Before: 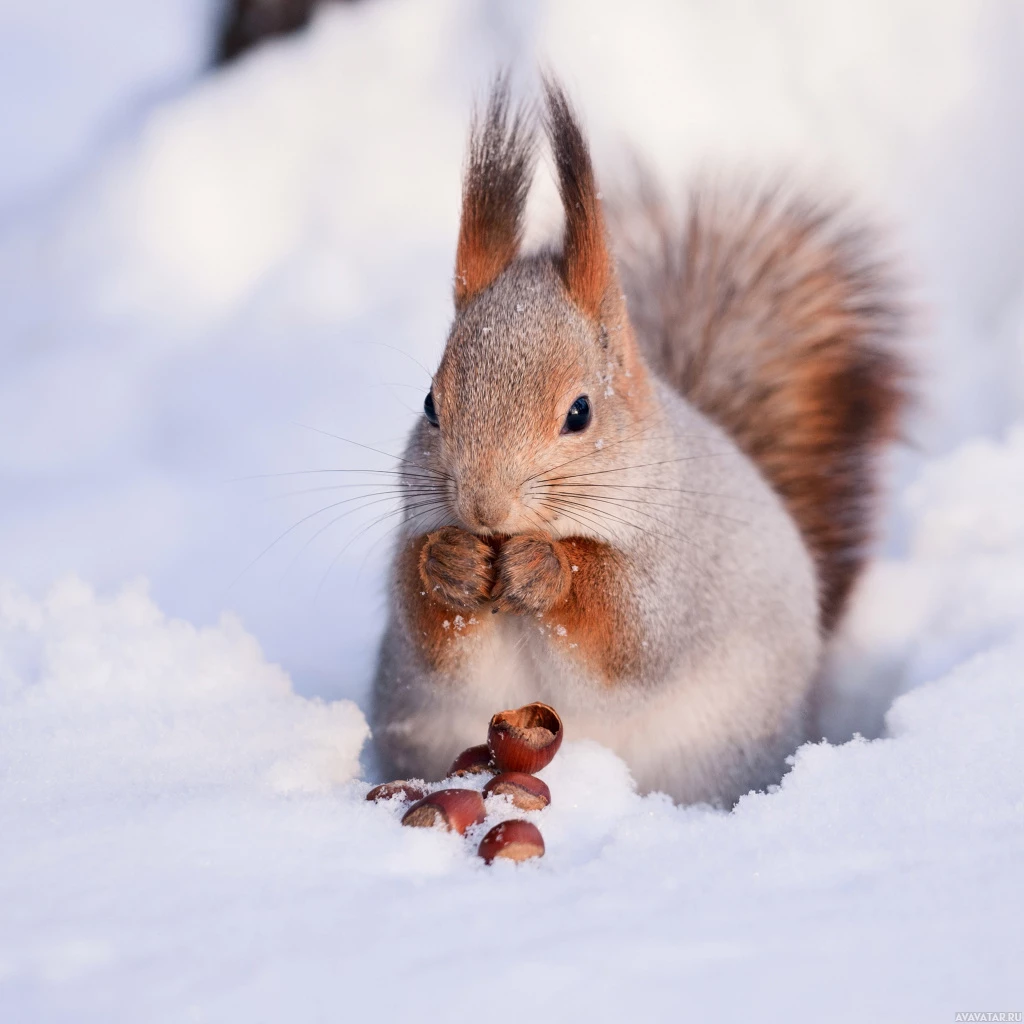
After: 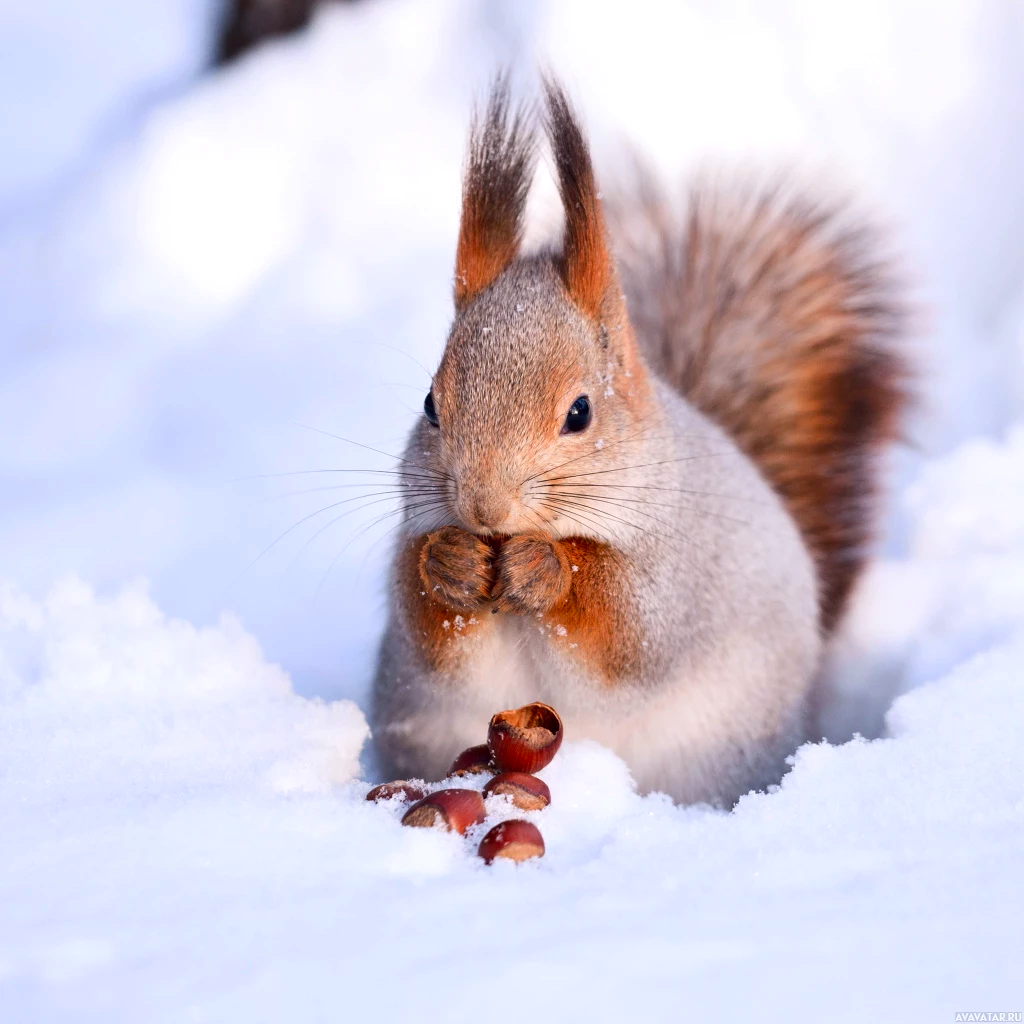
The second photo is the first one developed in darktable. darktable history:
color balance: lift [1, 1.001, 0.999, 1.001], gamma [1, 1.004, 1.007, 0.993], gain [1, 0.991, 0.987, 1.013], contrast 7.5%, contrast fulcrum 10%, output saturation 115%
white balance: red 0.982, blue 1.018
